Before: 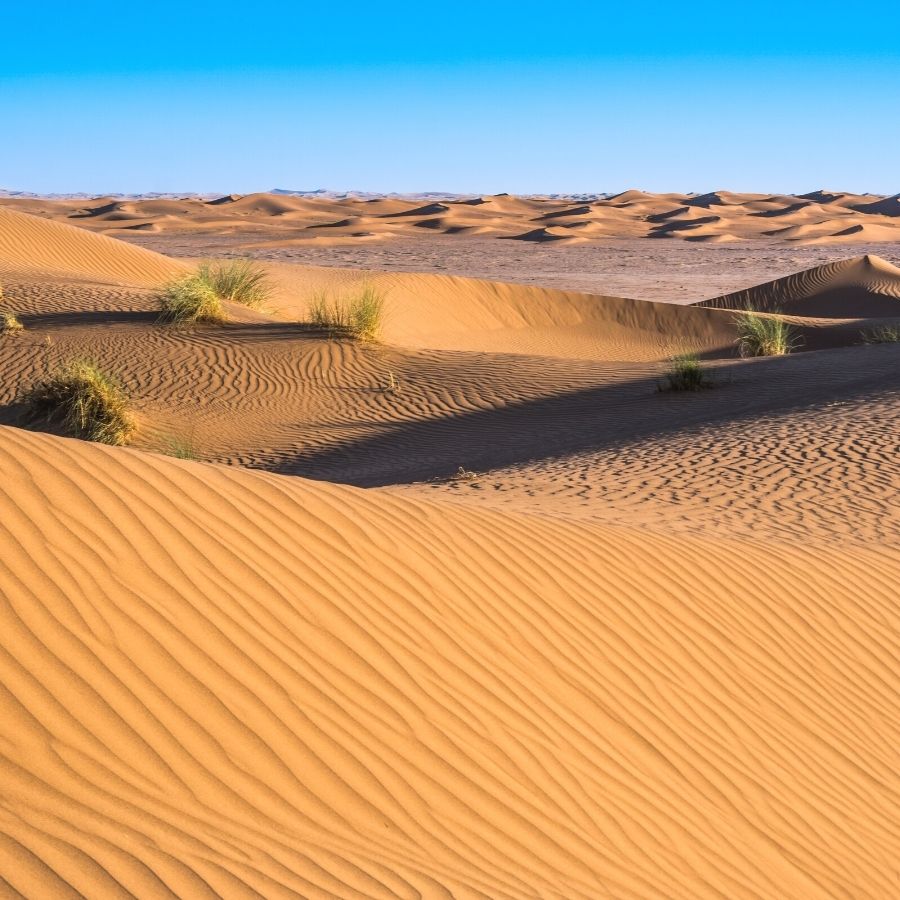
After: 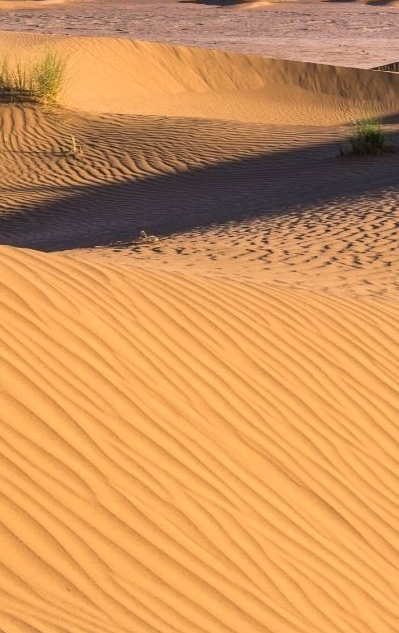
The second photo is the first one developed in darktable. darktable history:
crop: left 35.432%, top 26.233%, right 20.145%, bottom 3.432%
velvia: on, module defaults
